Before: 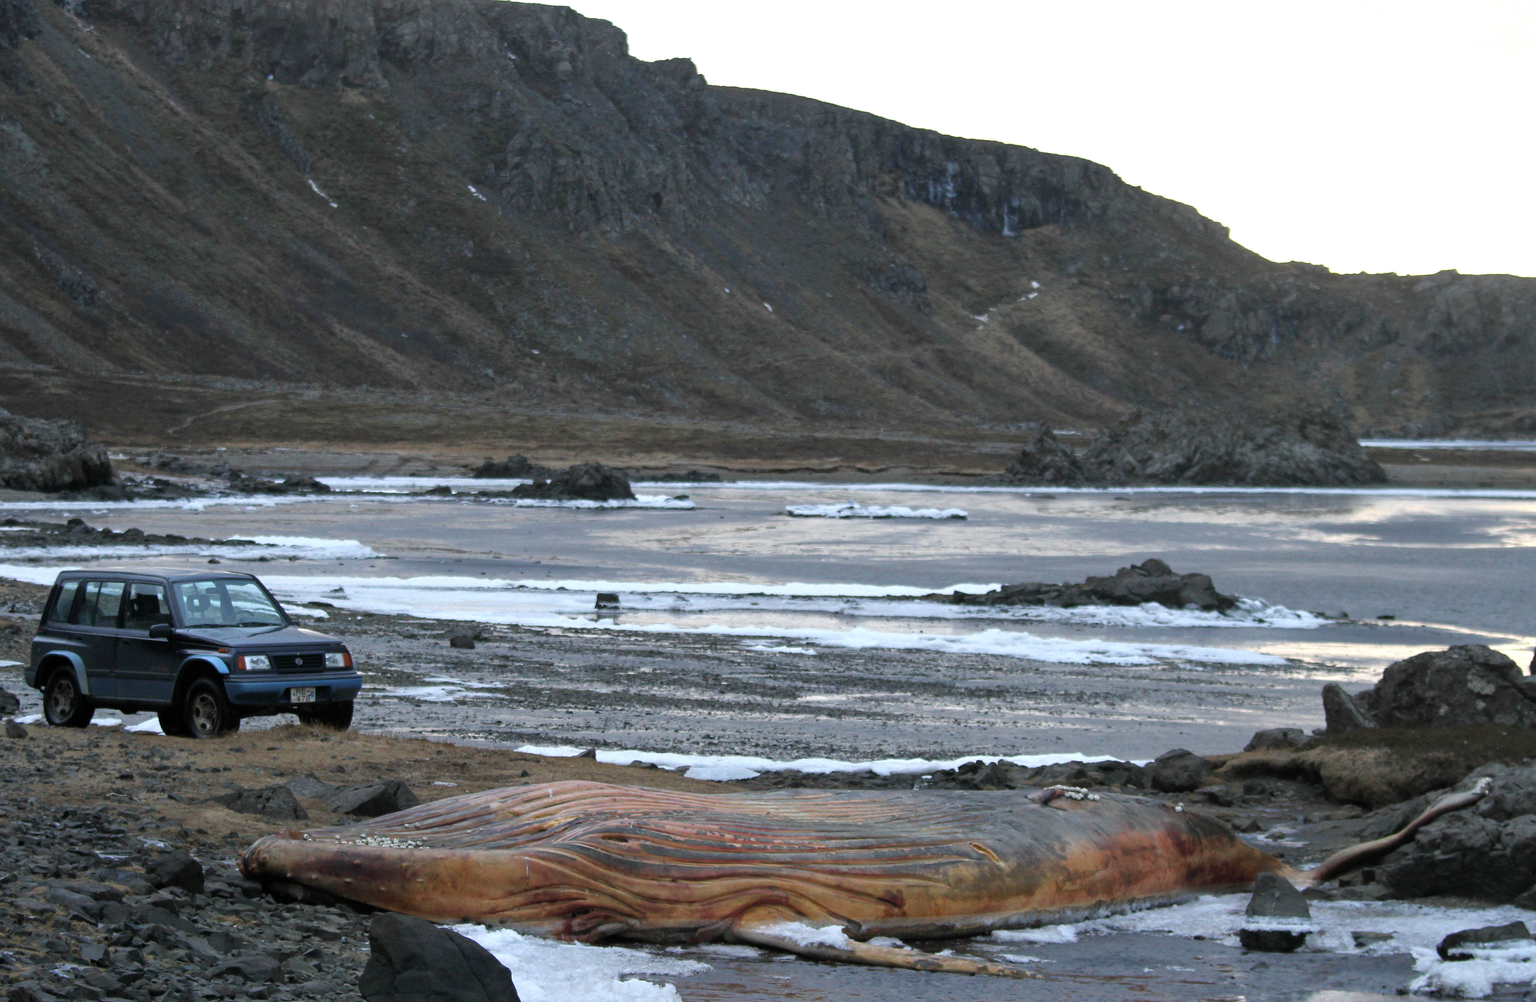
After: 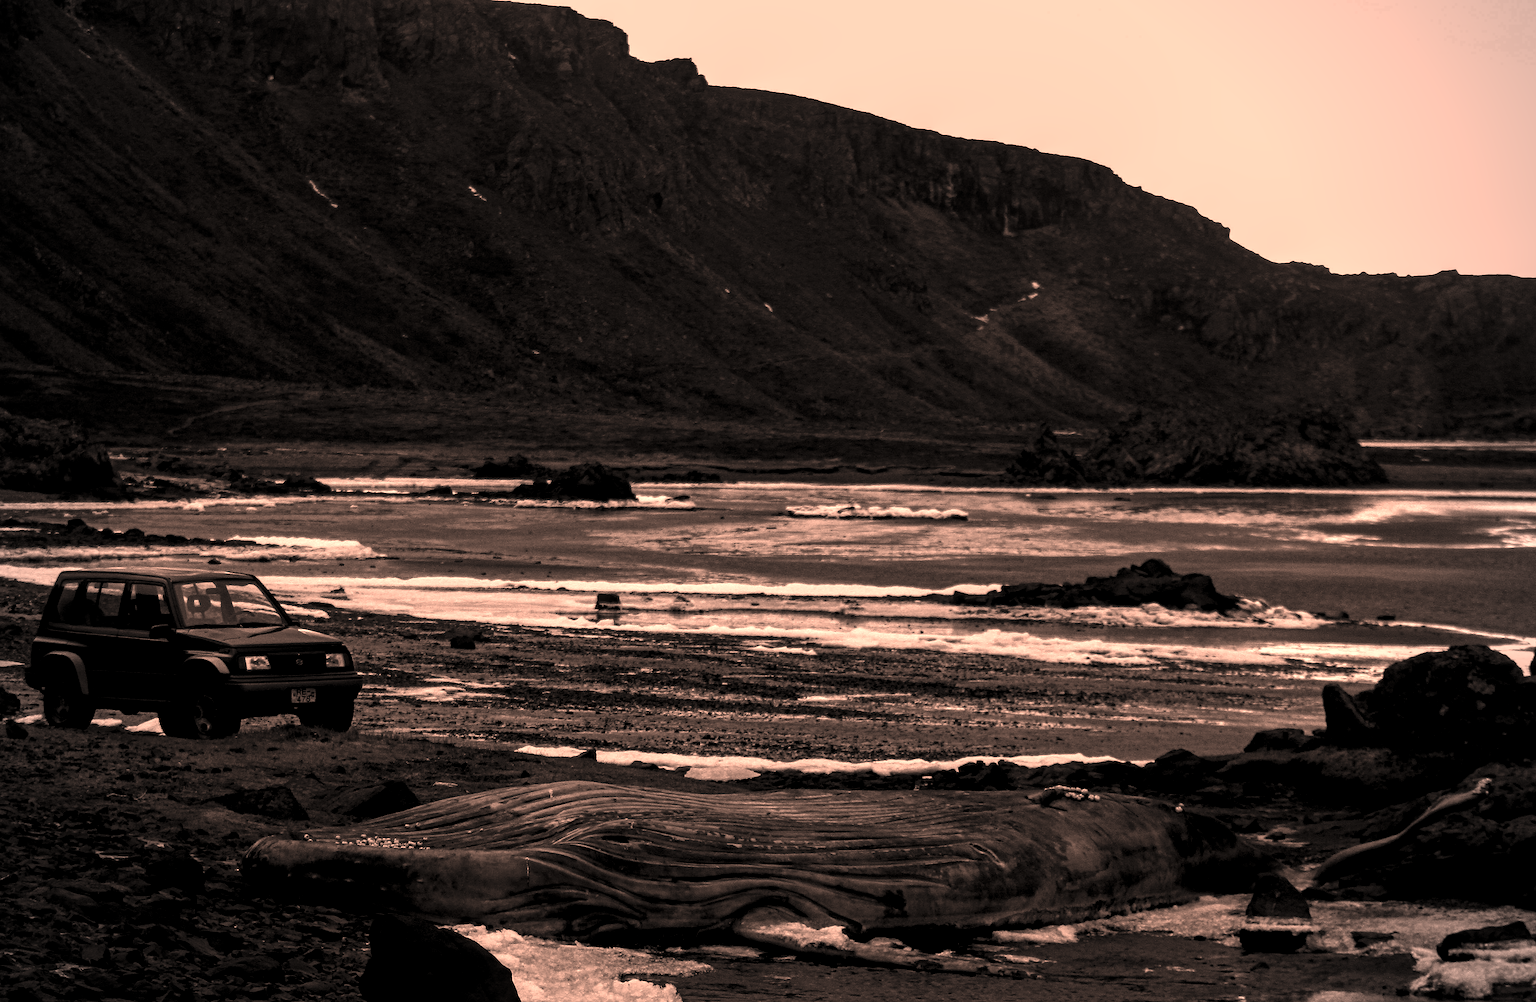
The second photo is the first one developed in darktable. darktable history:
haze removal: compatibility mode true, adaptive false
color correction: highlights a* 39.94, highlights b* 39.93, saturation 0.689
vignetting: brightness -0.529, saturation -0.512
contrast brightness saturation: contrast -0.034, brightness -0.587, saturation -0.99
local contrast: highlights 60%, shadows 61%, detail 160%
exposure: compensate exposure bias true, compensate highlight preservation false
sharpen: amount 0.208
